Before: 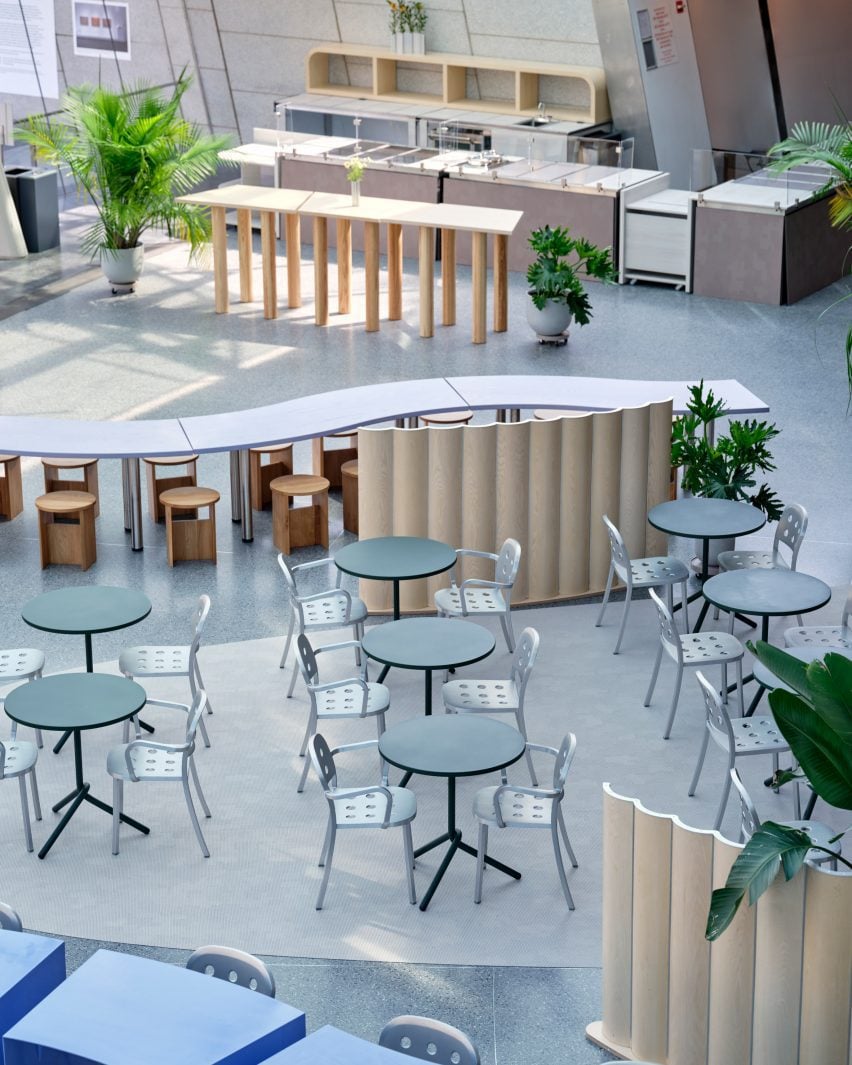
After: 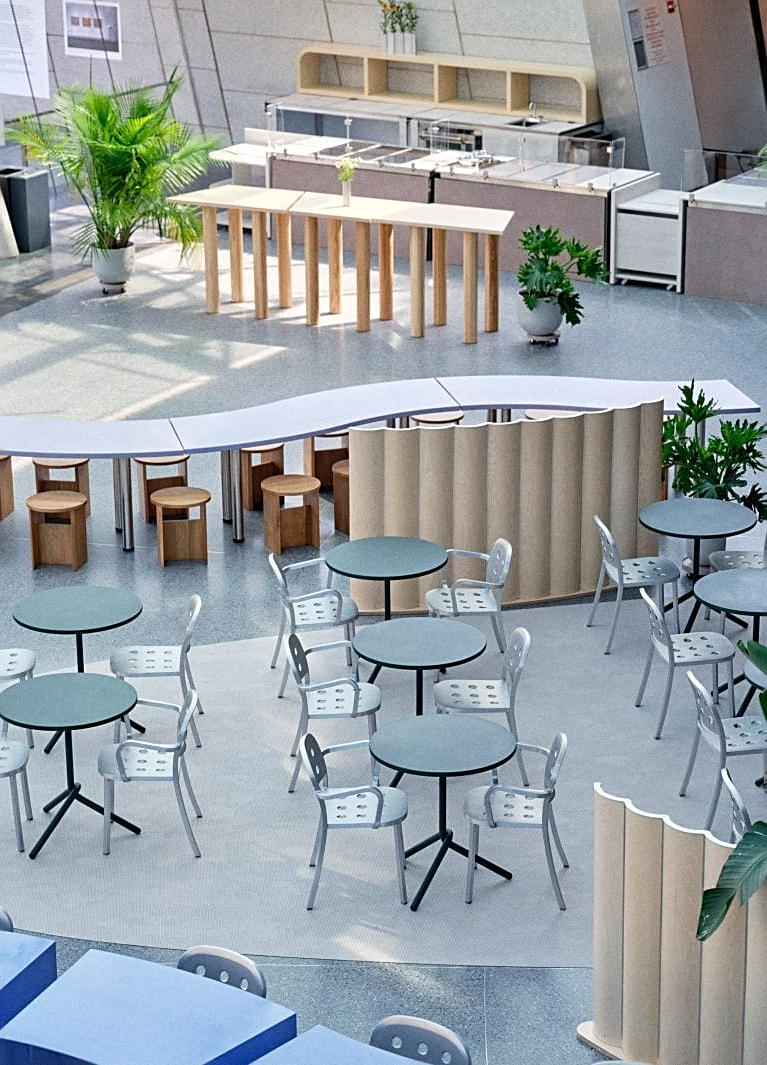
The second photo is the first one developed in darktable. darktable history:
crop and rotate: left 1.088%, right 8.807%
sharpen: on, module defaults
grain: coarseness 0.47 ISO
